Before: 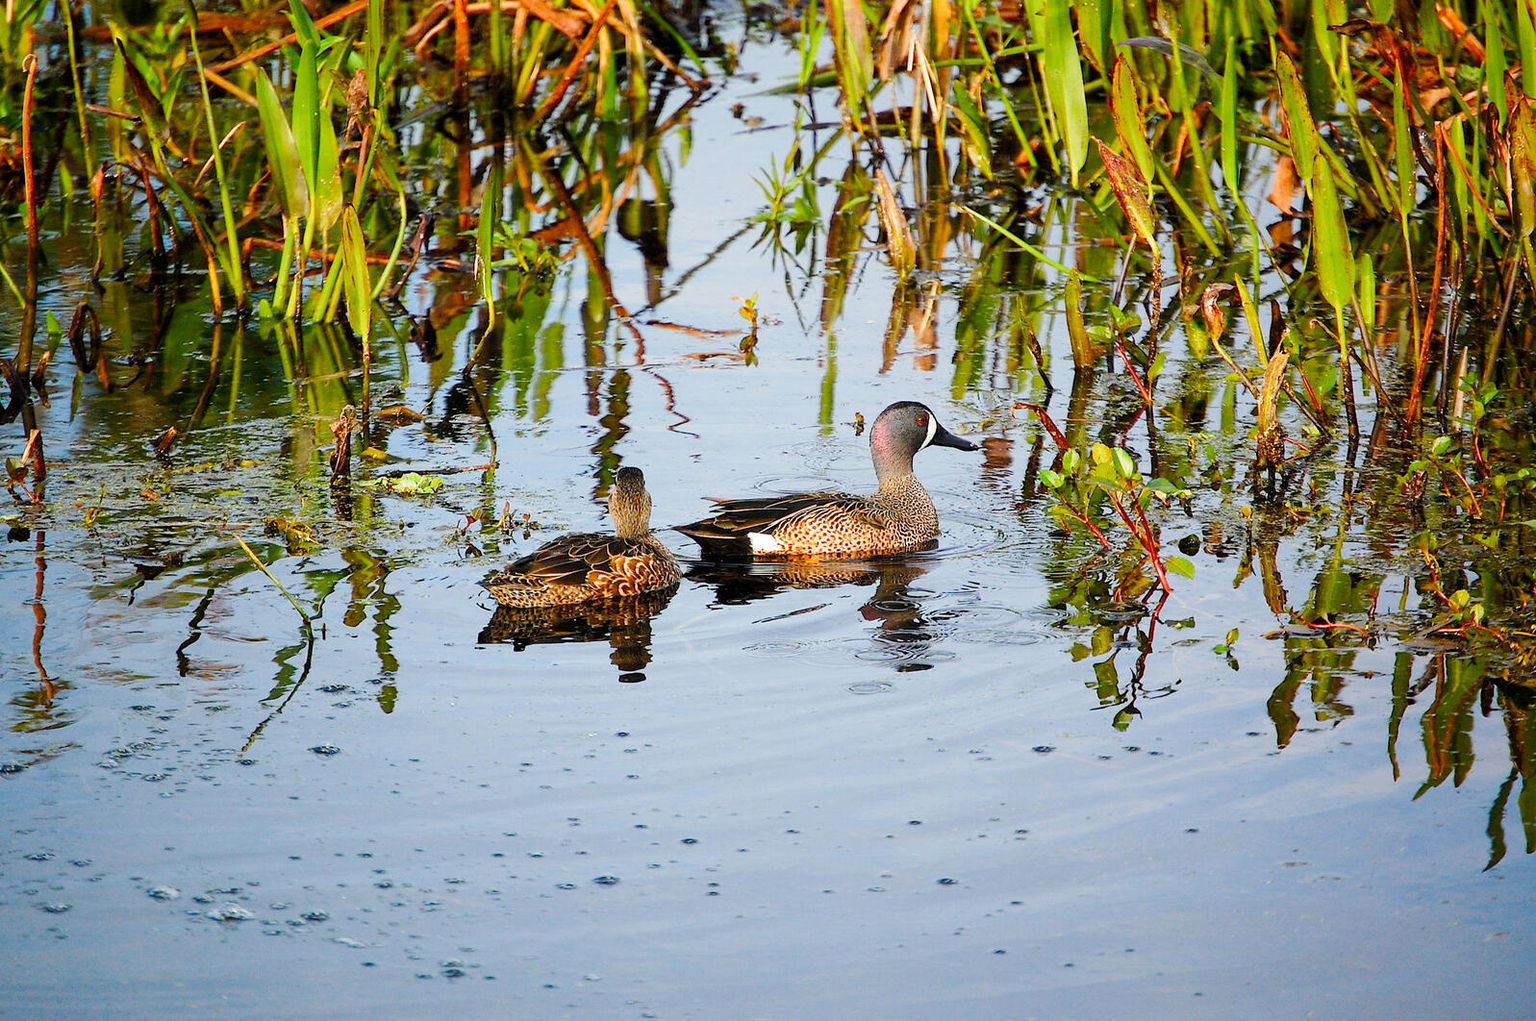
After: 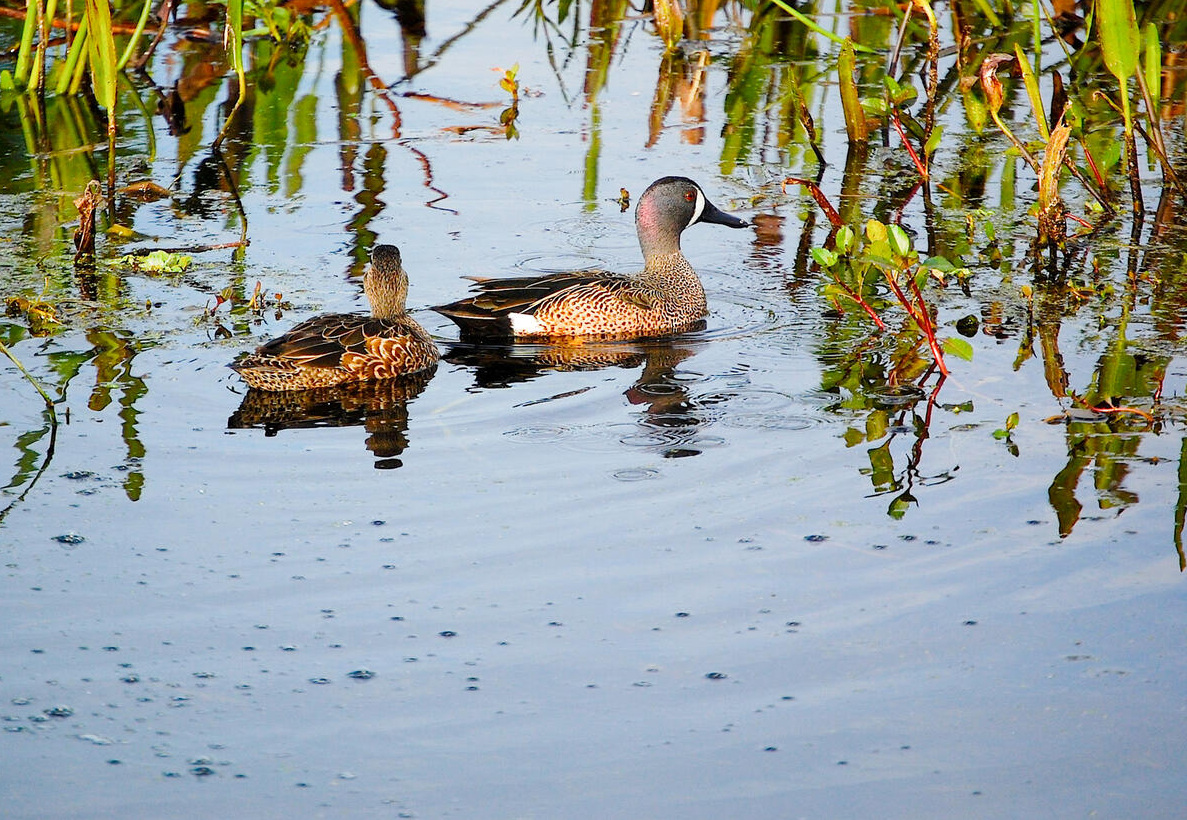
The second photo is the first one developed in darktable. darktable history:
crop: left 16.863%, top 22.701%, right 8.762%
